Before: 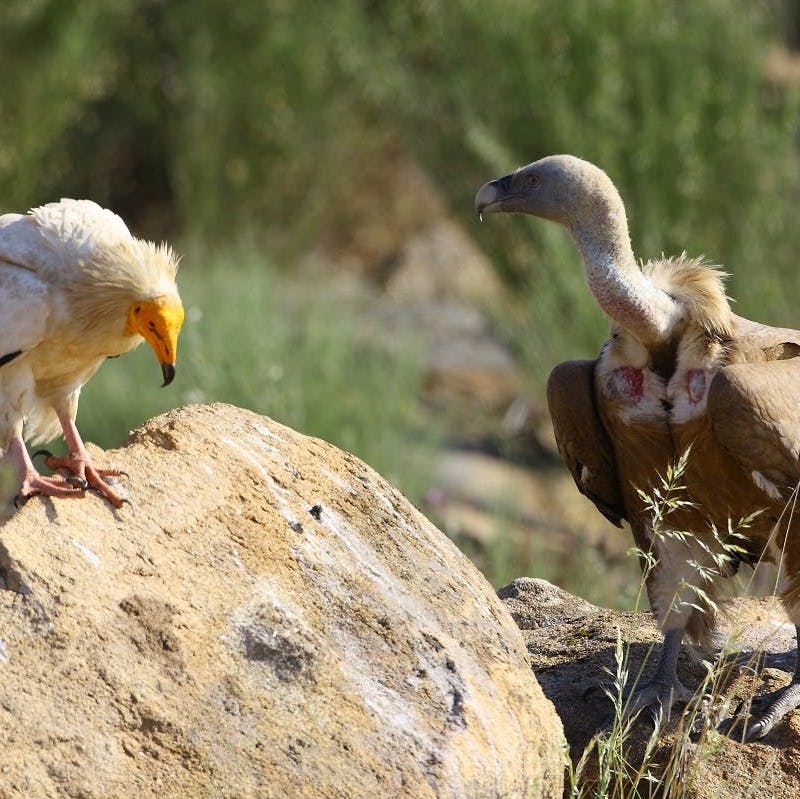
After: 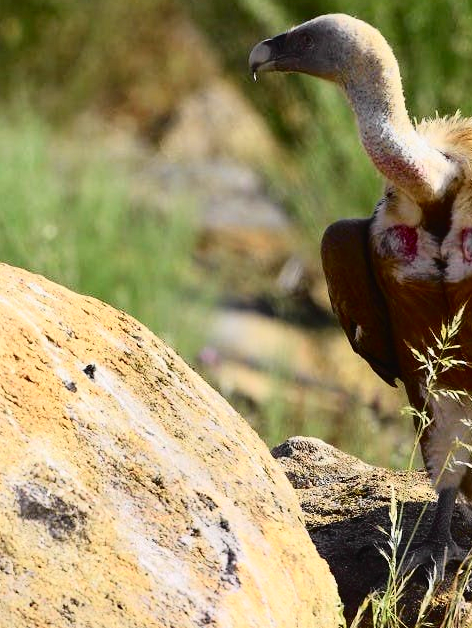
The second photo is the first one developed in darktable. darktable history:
tone curve: curves: ch0 [(0, 0.014) (0.17, 0.099) (0.398, 0.423) (0.725, 0.828) (0.872, 0.918) (1, 0.981)]; ch1 [(0, 0) (0.402, 0.36) (0.489, 0.491) (0.5, 0.503) (0.515, 0.52) (0.545, 0.572) (0.615, 0.662) (0.701, 0.725) (1, 1)]; ch2 [(0, 0) (0.42, 0.458) (0.485, 0.499) (0.503, 0.503) (0.531, 0.542) (0.561, 0.594) (0.644, 0.694) (0.717, 0.753) (1, 0.991)], color space Lab, independent channels
crop and rotate: left 28.256%, top 17.734%, right 12.656%, bottom 3.573%
